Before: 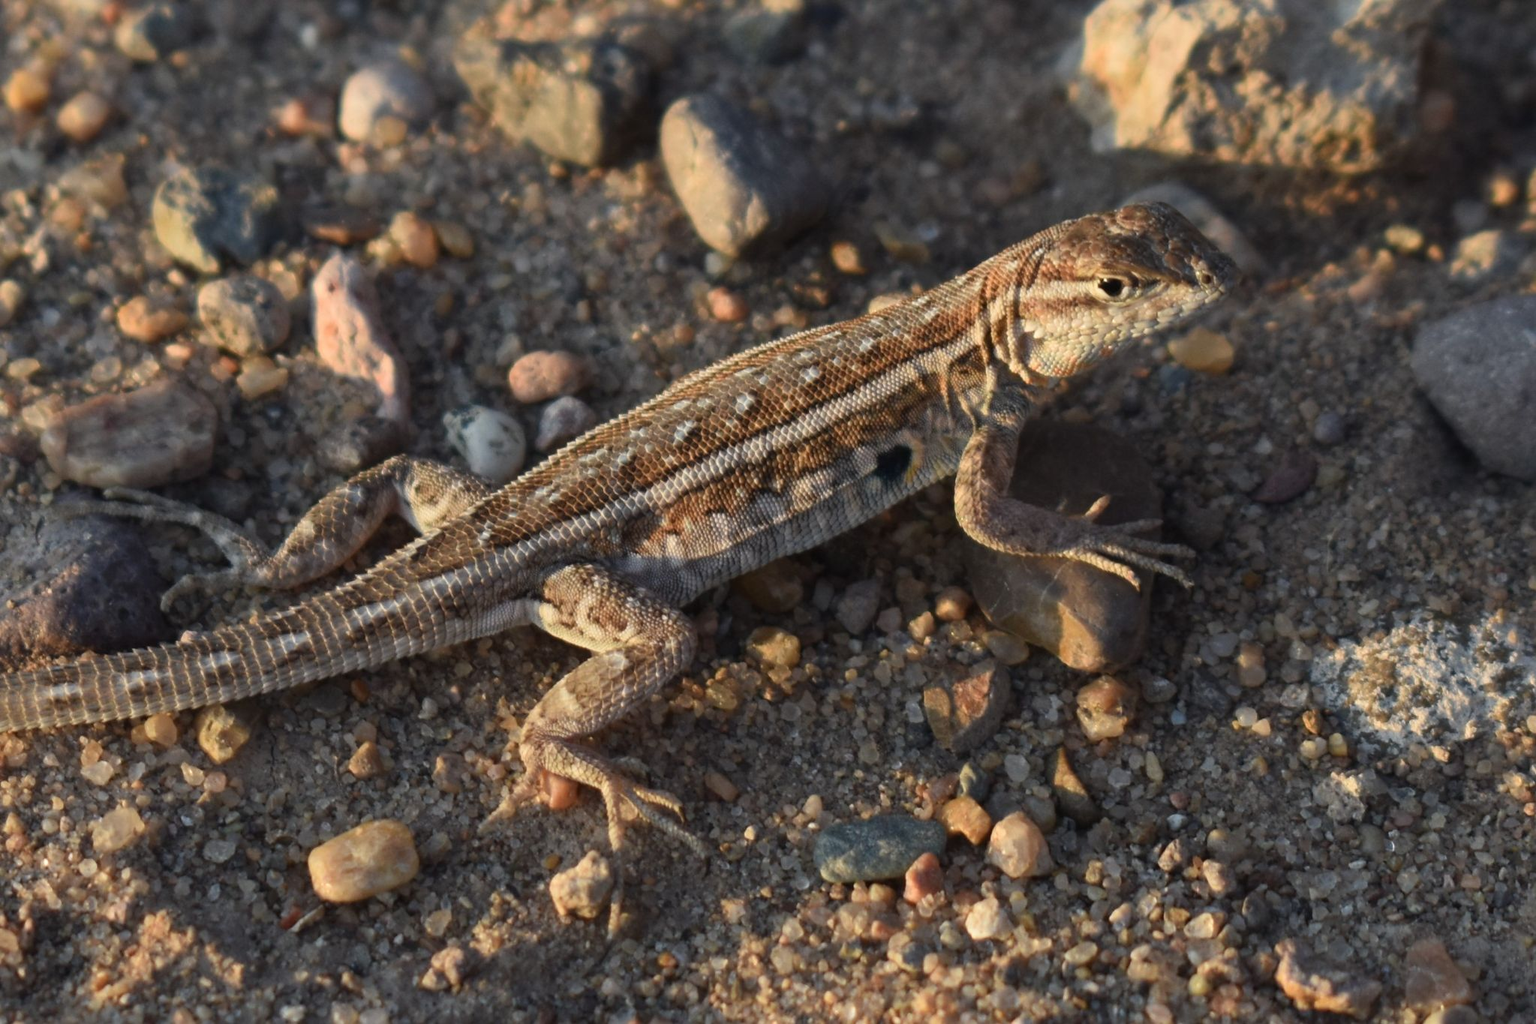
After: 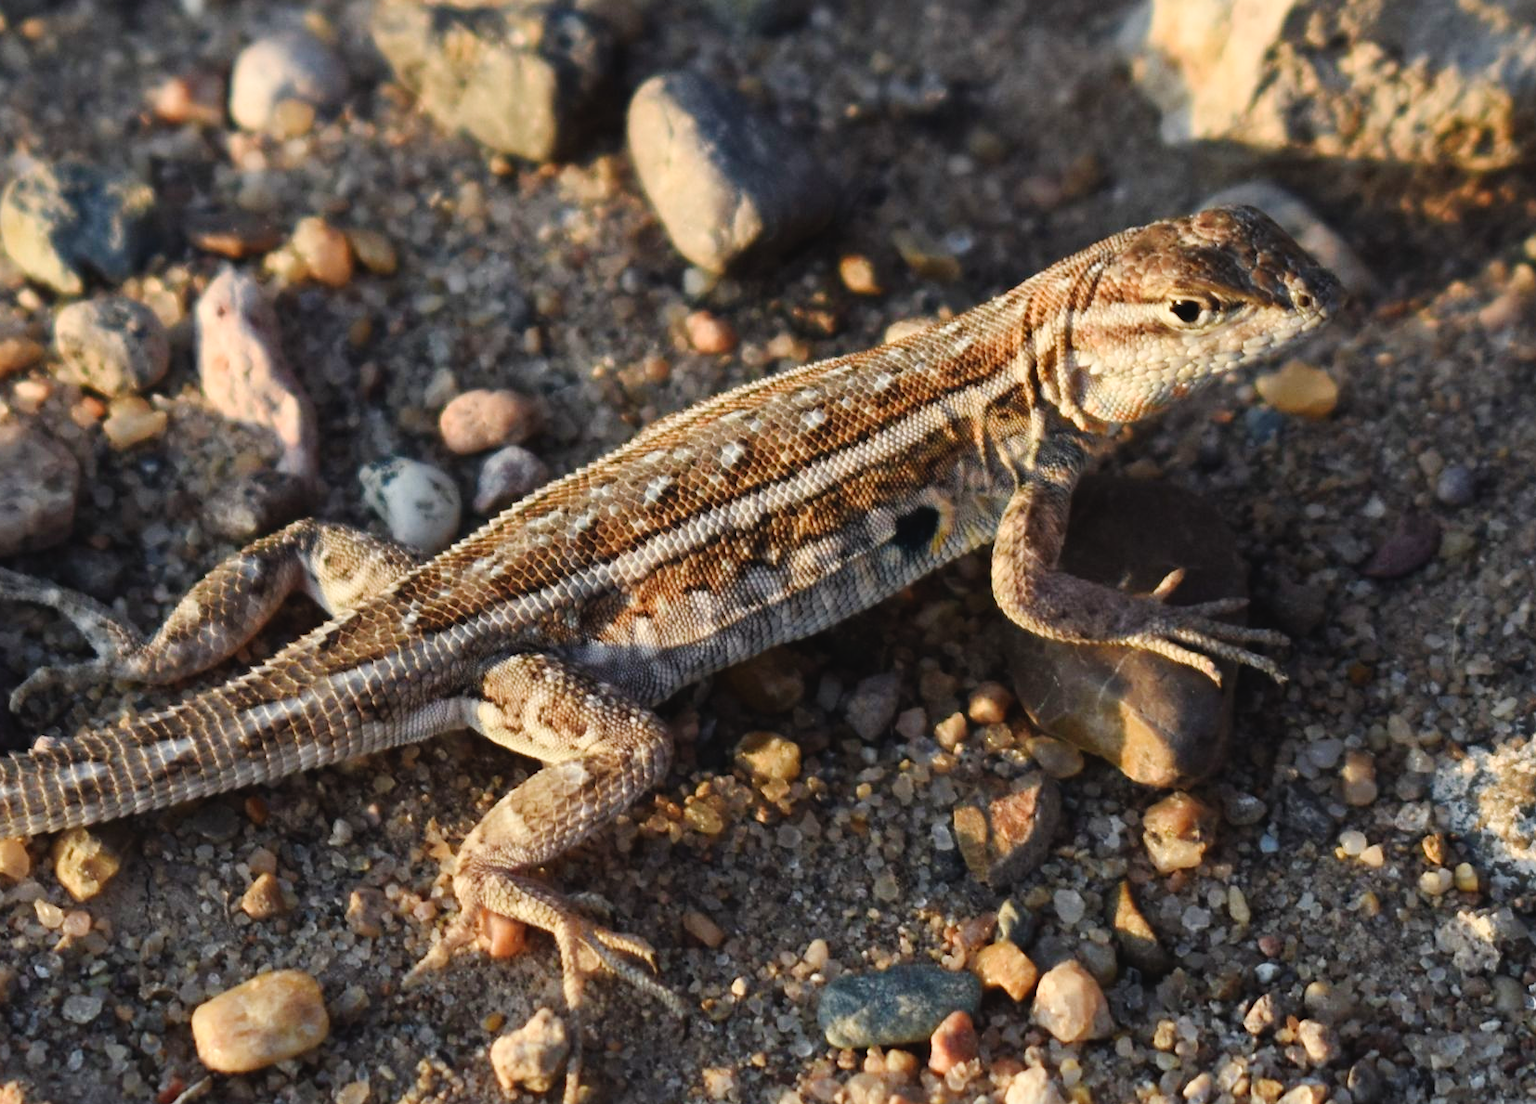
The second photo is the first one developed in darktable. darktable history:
crop: left 9.977%, top 3.519%, right 9.198%, bottom 9.316%
tone curve: curves: ch0 [(0, 0.023) (0.087, 0.065) (0.184, 0.168) (0.45, 0.54) (0.57, 0.683) (0.722, 0.825) (0.877, 0.948) (1, 1)]; ch1 [(0, 0) (0.388, 0.369) (0.44, 0.44) (0.489, 0.481) (0.534, 0.561) (0.657, 0.659) (1, 1)]; ch2 [(0, 0) (0.353, 0.317) (0.408, 0.427) (0.472, 0.46) (0.5, 0.496) (0.537, 0.534) (0.576, 0.592) (0.625, 0.631) (1, 1)], preserve colors none
